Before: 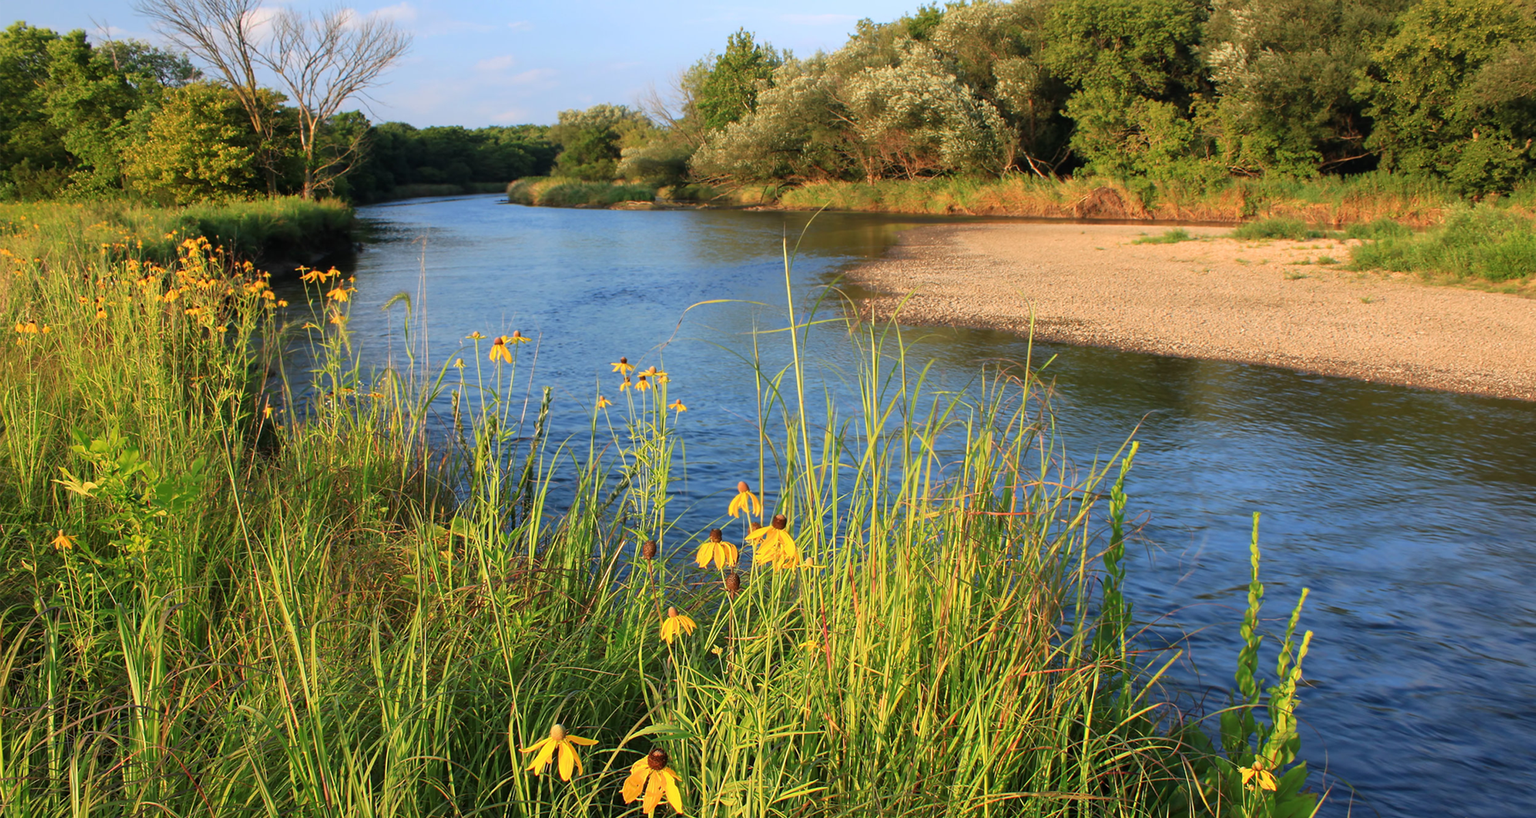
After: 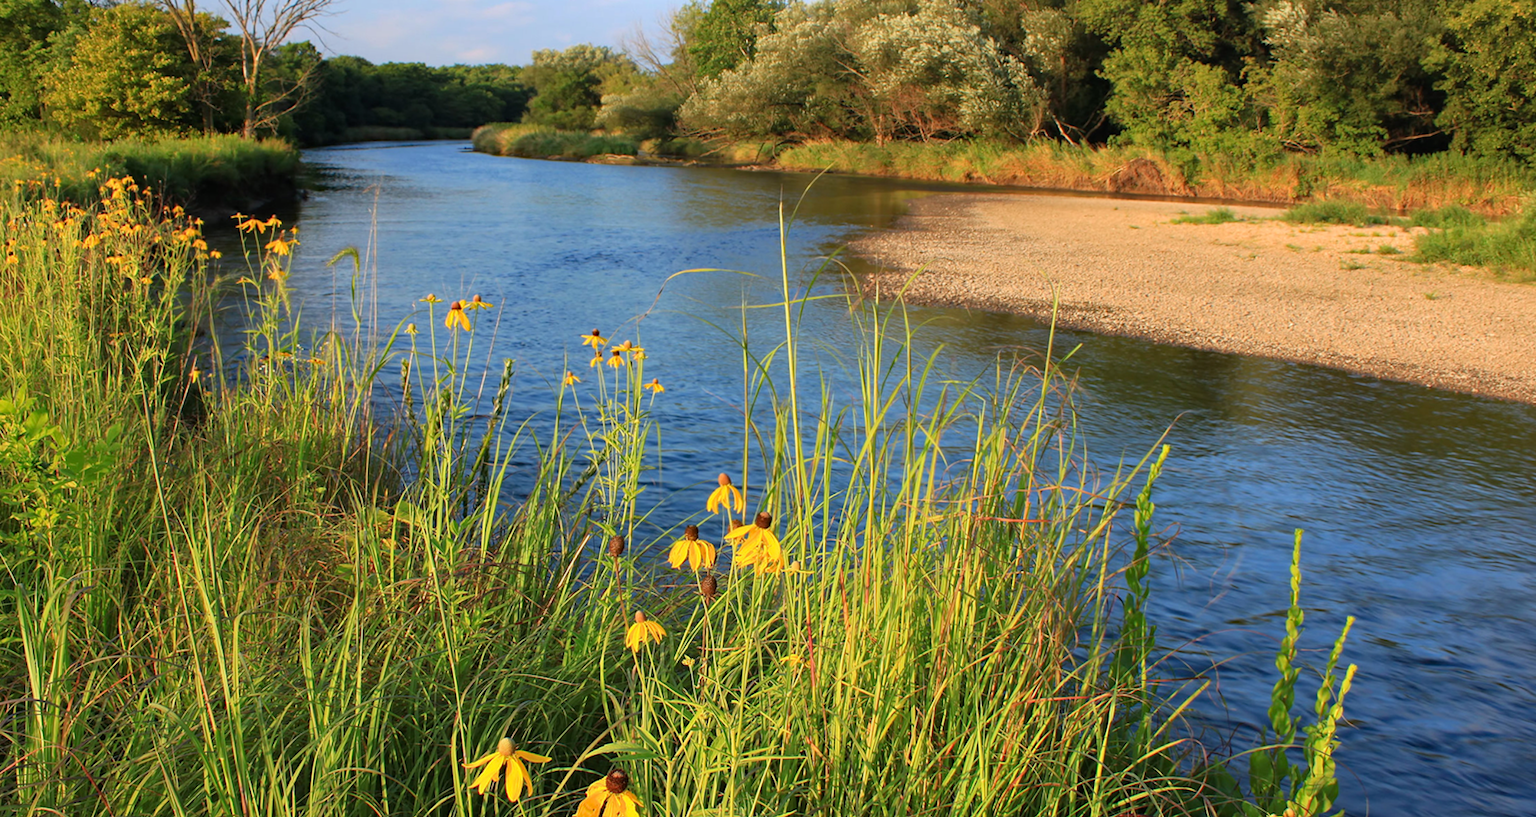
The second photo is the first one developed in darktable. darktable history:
crop and rotate: angle -2.13°, left 3.151%, top 4.274%, right 1.542%, bottom 0.492%
haze removal: compatibility mode true, adaptive false
